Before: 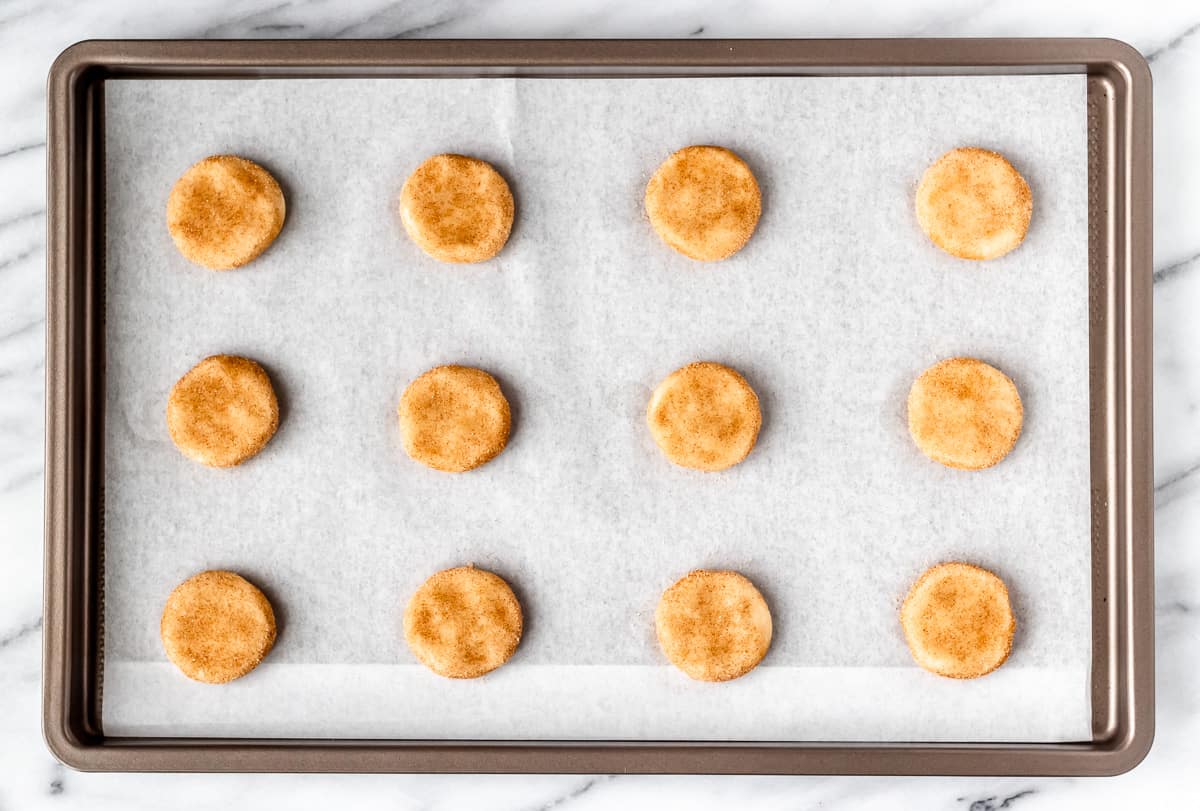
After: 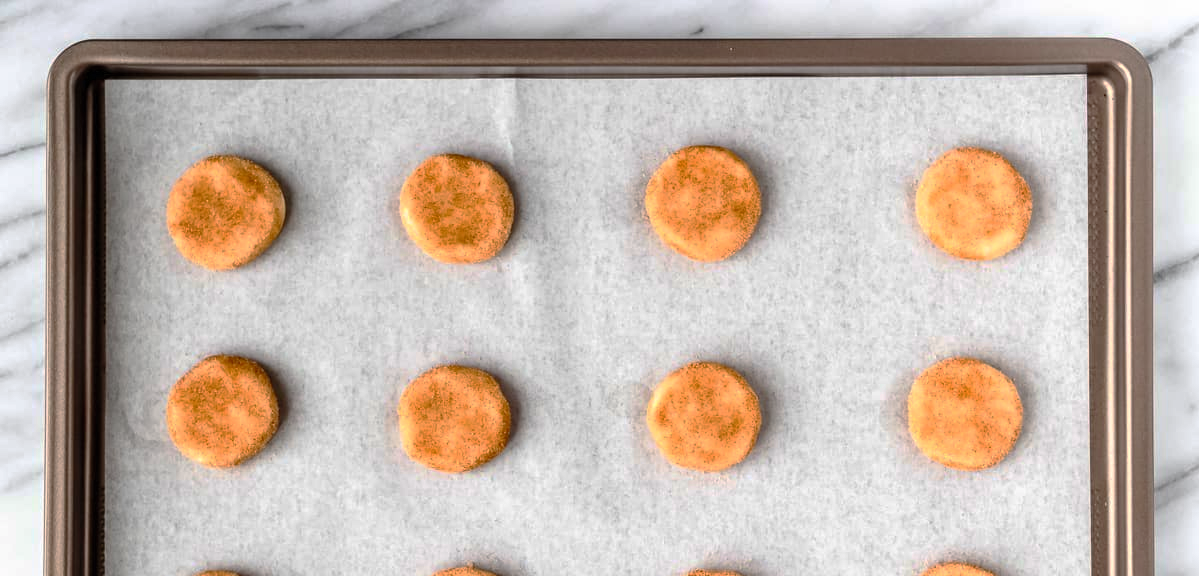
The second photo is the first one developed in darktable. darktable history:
crop: right 0%, bottom 28.909%
base curve: curves: ch0 [(0, 0) (0.826, 0.587) (1, 1)], preserve colors none
contrast brightness saturation: contrast 0.197, brightness 0.169, saturation 0.219
